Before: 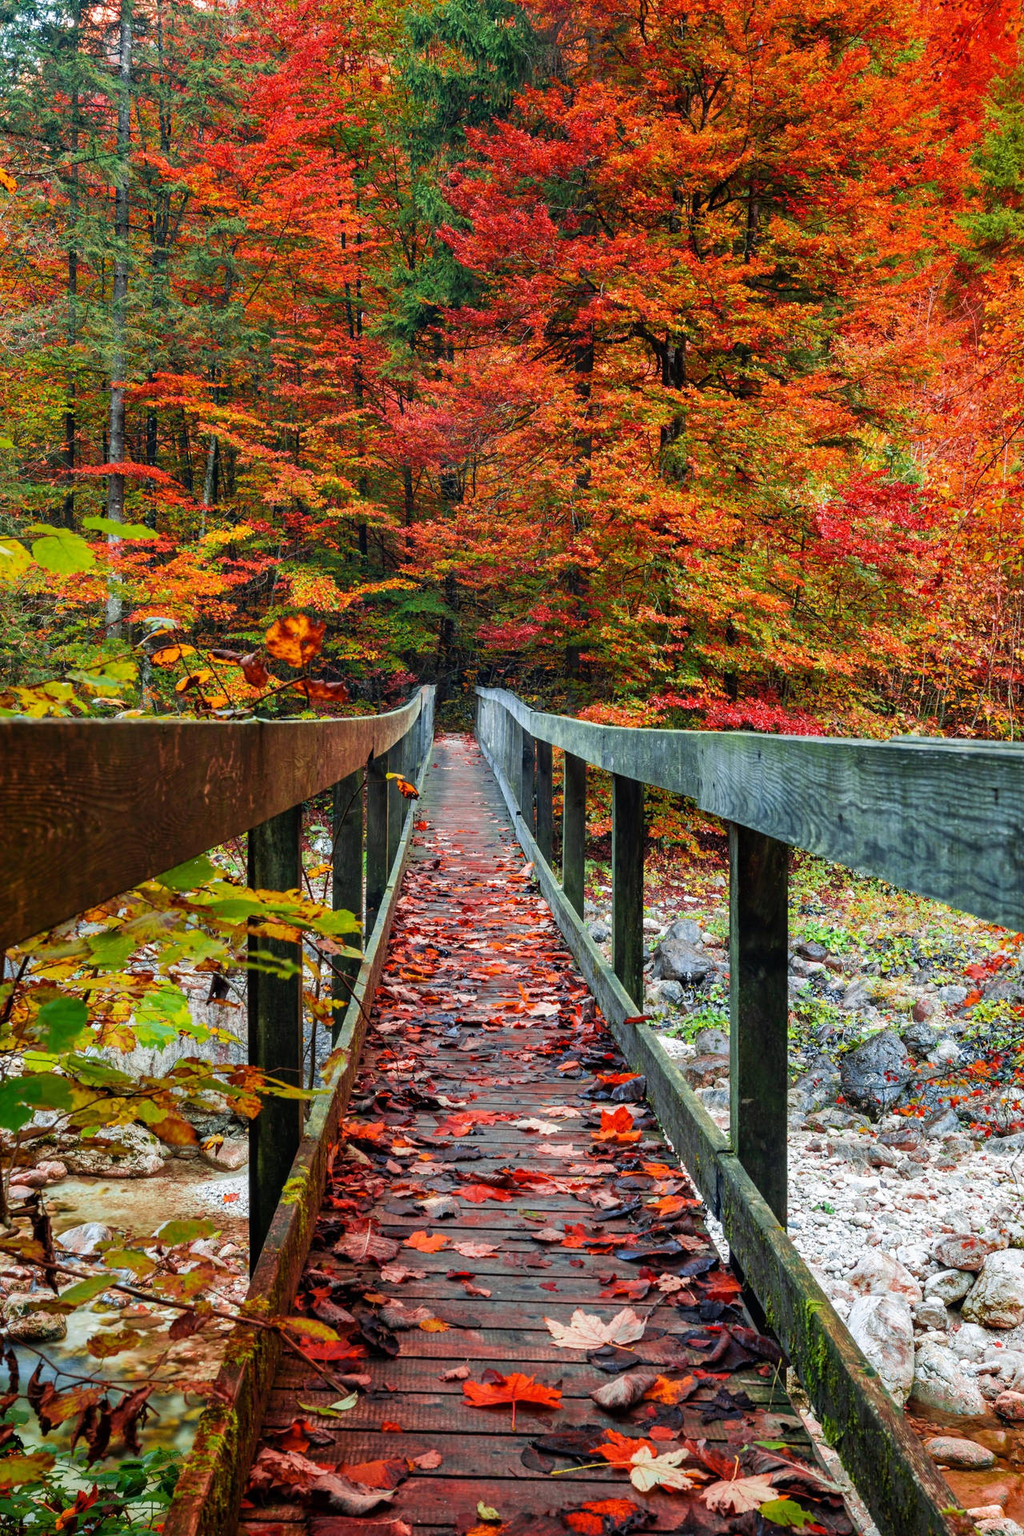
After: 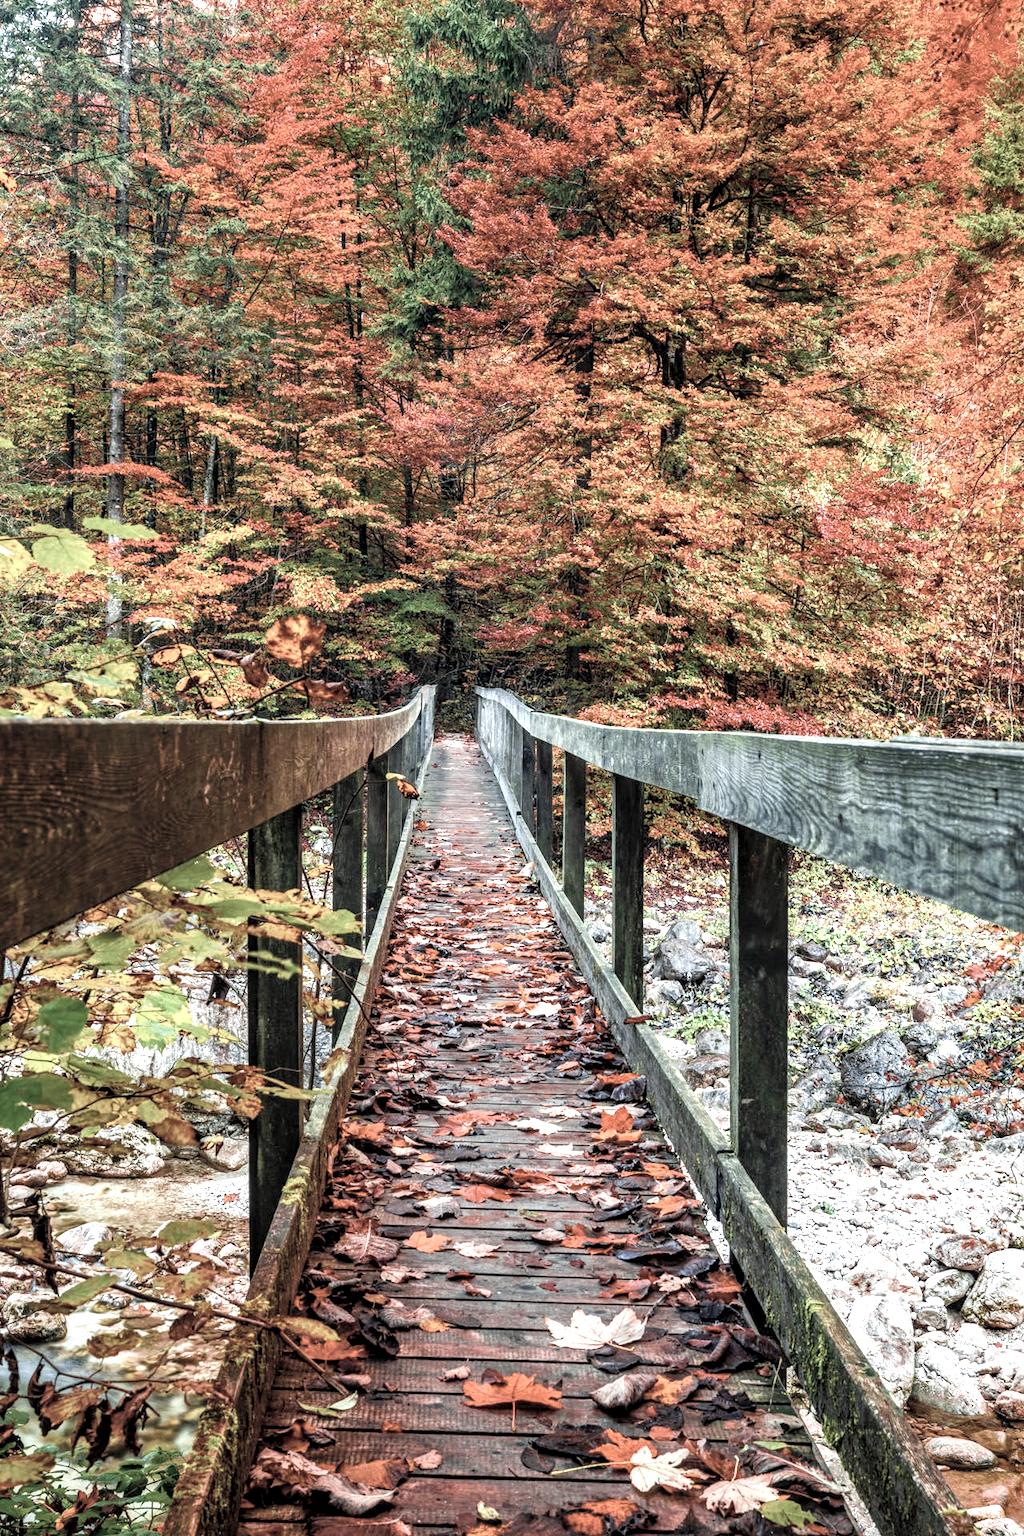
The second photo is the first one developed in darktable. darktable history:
local contrast: detail 142%
color balance rgb: perceptual saturation grading › global saturation 20%, perceptual saturation grading › highlights -49.495%, perceptual saturation grading › shadows 25.912%, perceptual brilliance grading › global brilliance -5.611%, perceptual brilliance grading › highlights 24.236%, perceptual brilliance grading › mid-tones 7.452%, perceptual brilliance grading › shadows -4.933%
contrast brightness saturation: brightness 0.187, saturation -0.517
